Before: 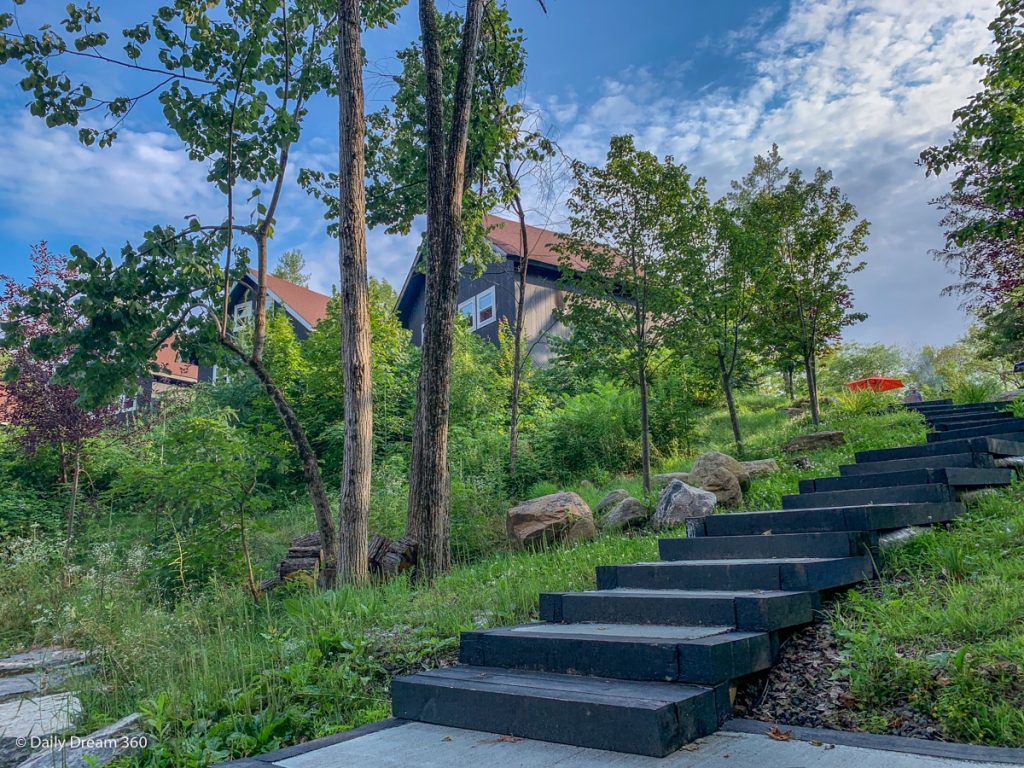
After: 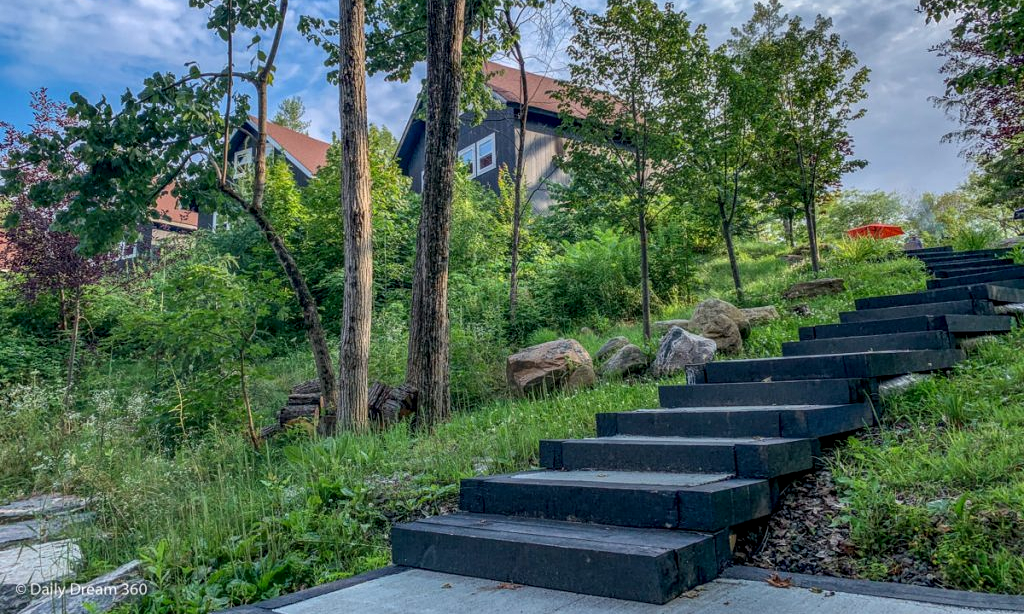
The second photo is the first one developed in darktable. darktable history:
crop and rotate: top 19.998%
local contrast: detail 130%
